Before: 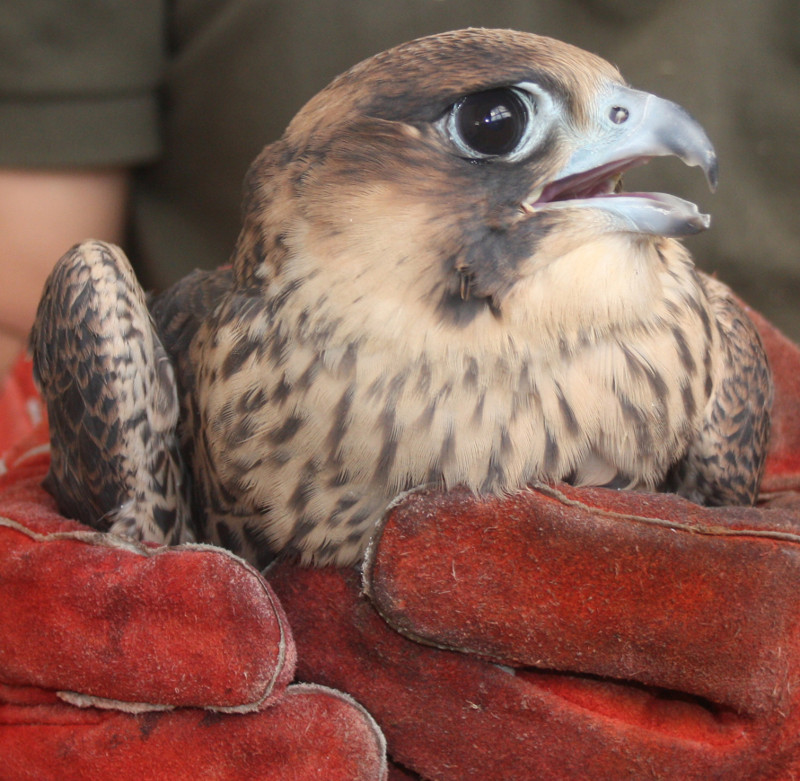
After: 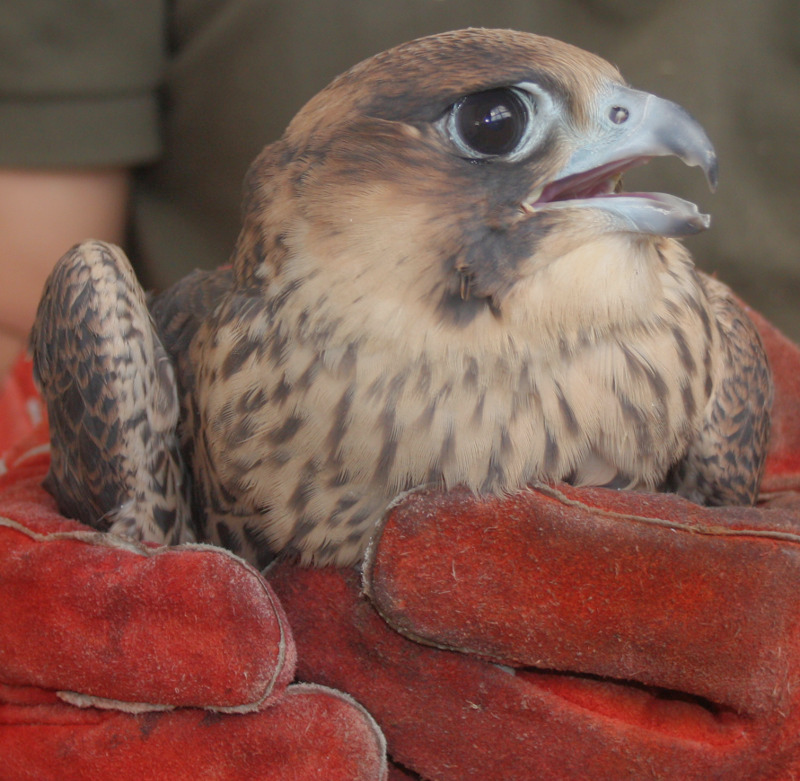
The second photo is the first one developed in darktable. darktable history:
tone equalizer: -8 EV 0.267 EV, -7 EV 0.414 EV, -6 EV 0.453 EV, -5 EV 0.246 EV, -3 EV -0.27 EV, -2 EV -0.429 EV, -1 EV -0.437 EV, +0 EV -0.276 EV, edges refinement/feathering 500, mask exposure compensation -1.57 EV, preserve details no
